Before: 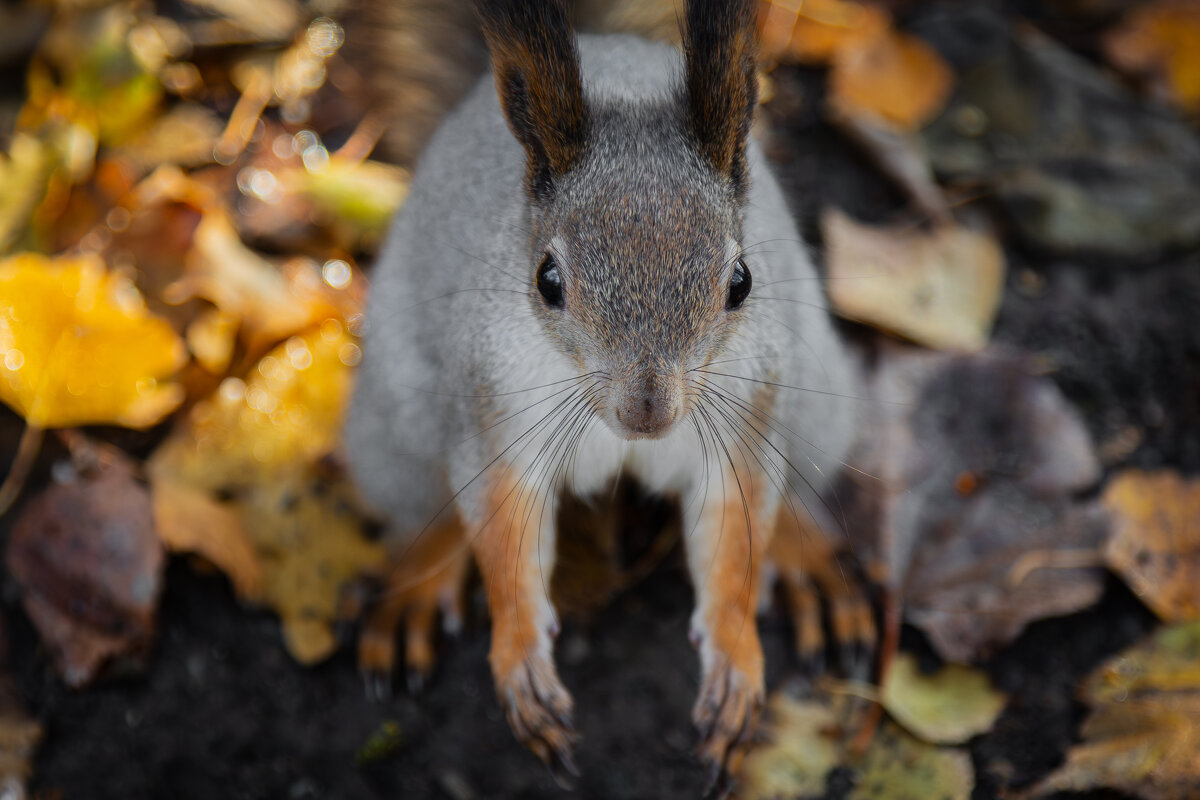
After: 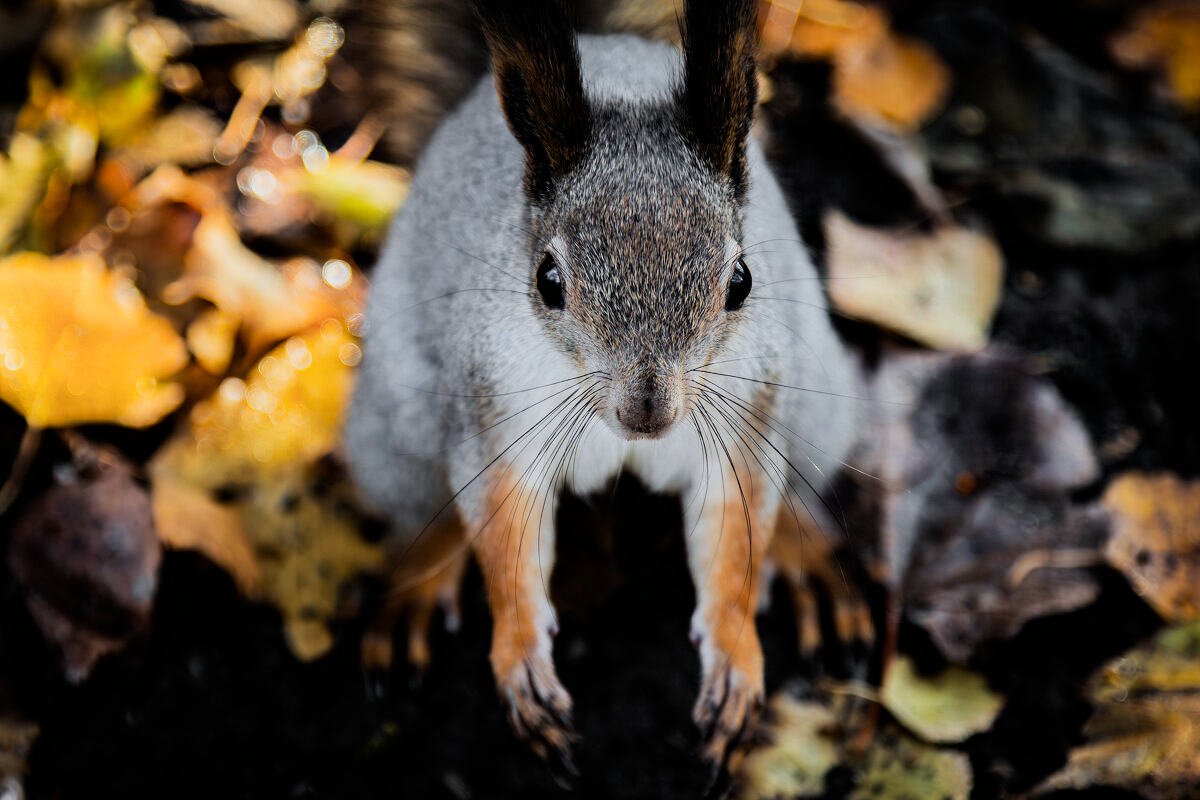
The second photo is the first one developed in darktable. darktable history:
filmic rgb: black relative exposure -7.65 EV, white relative exposure 4.56 EV, hardness 3.61, contrast 1.05
haze removal: adaptive false
tone equalizer: -8 EV -1.08 EV, -7 EV -1.01 EV, -6 EV -0.867 EV, -5 EV -0.578 EV, -3 EV 0.578 EV, -2 EV 0.867 EV, -1 EV 1.01 EV, +0 EV 1.08 EV, edges refinement/feathering 500, mask exposure compensation -1.57 EV, preserve details no
